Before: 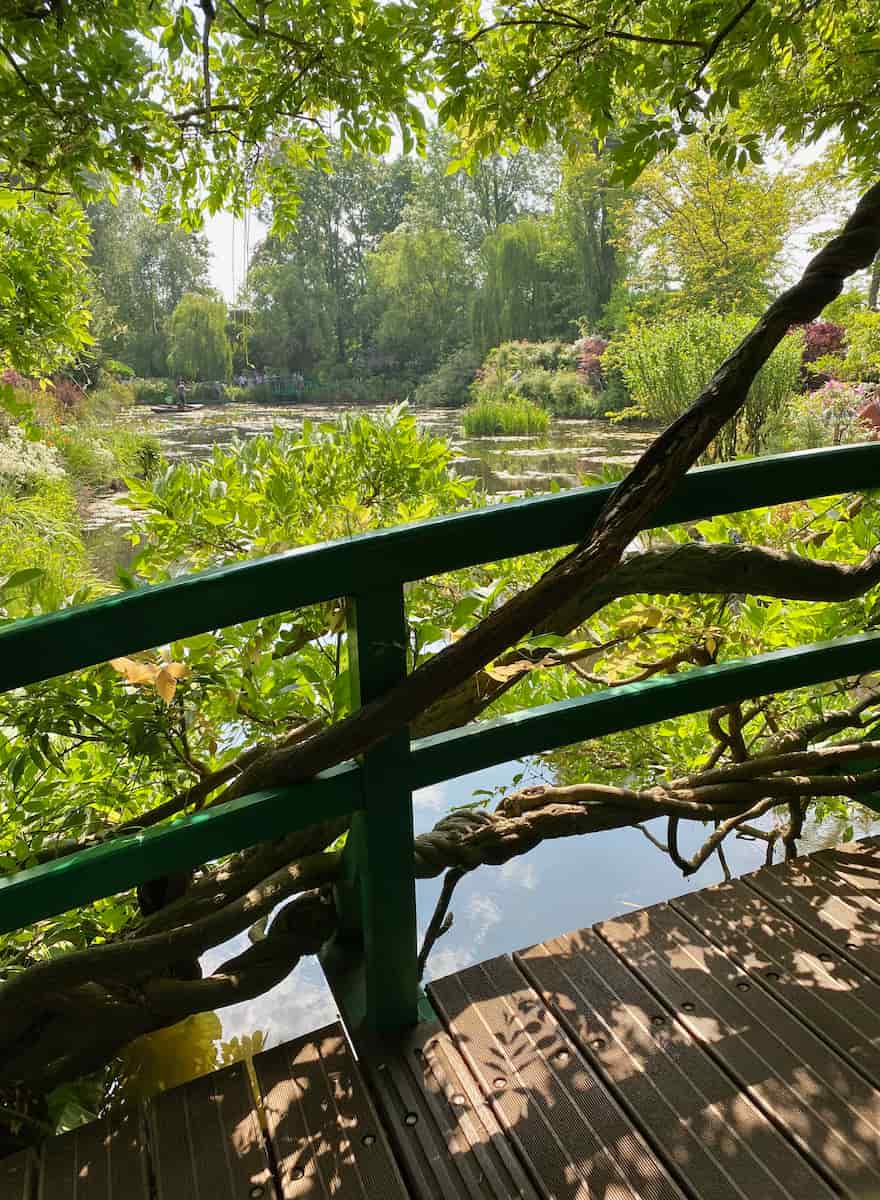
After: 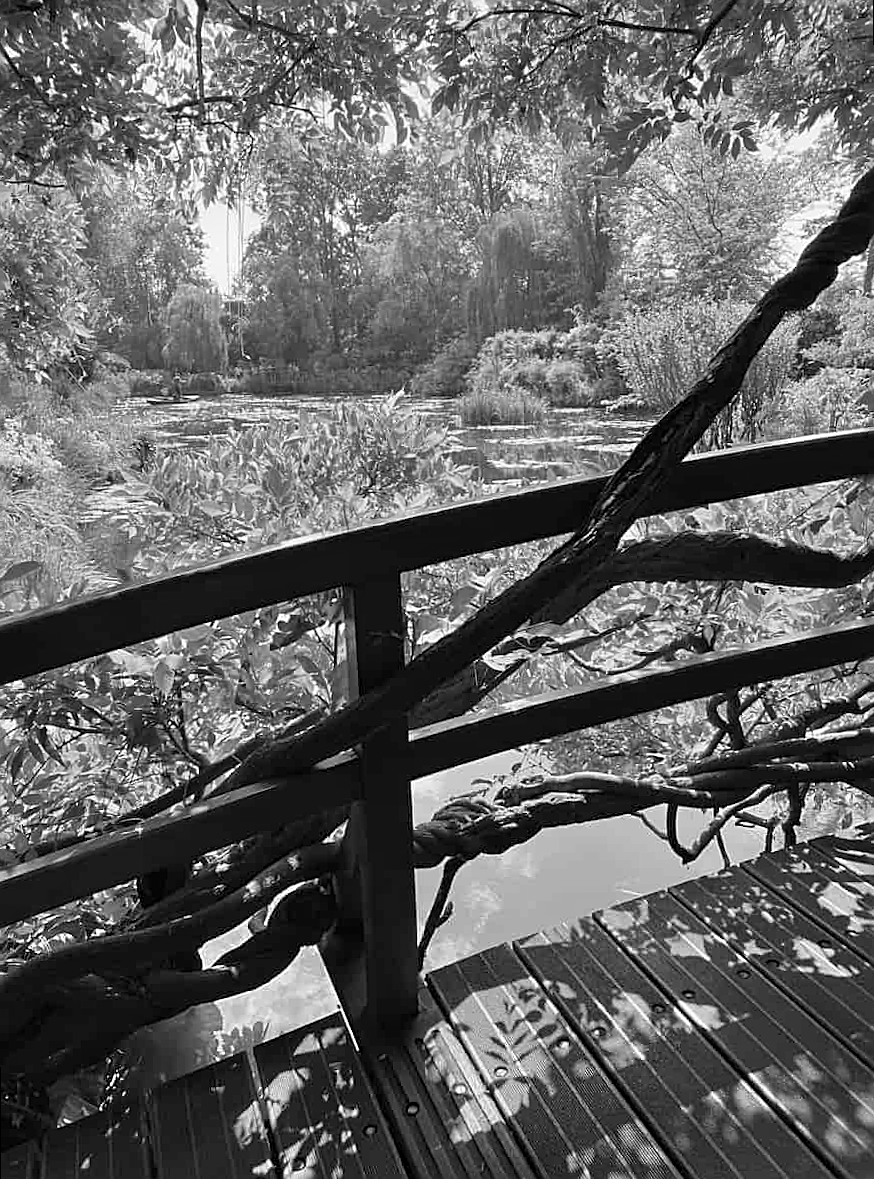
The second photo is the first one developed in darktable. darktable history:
sharpen: amount 0.6
monochrome: size 1
rotate and perspective: rotation -0.45°, automatic cropping original format, crop left 0.008, crop right 0.992, crop top 0.012, crop bottom 0.988
